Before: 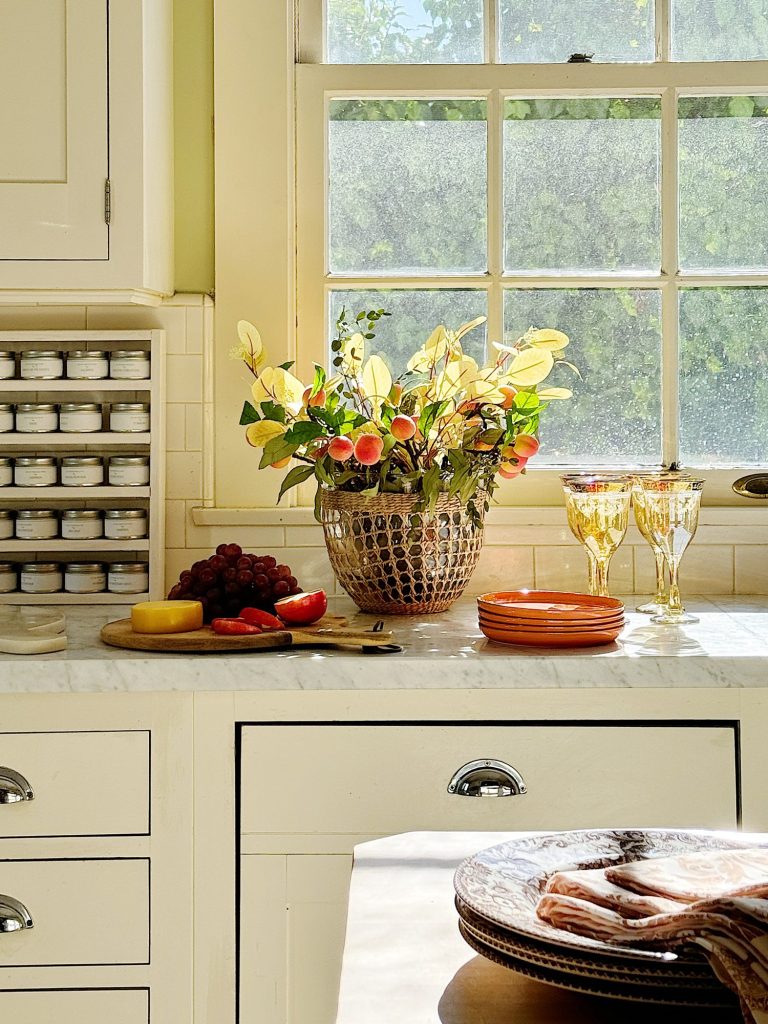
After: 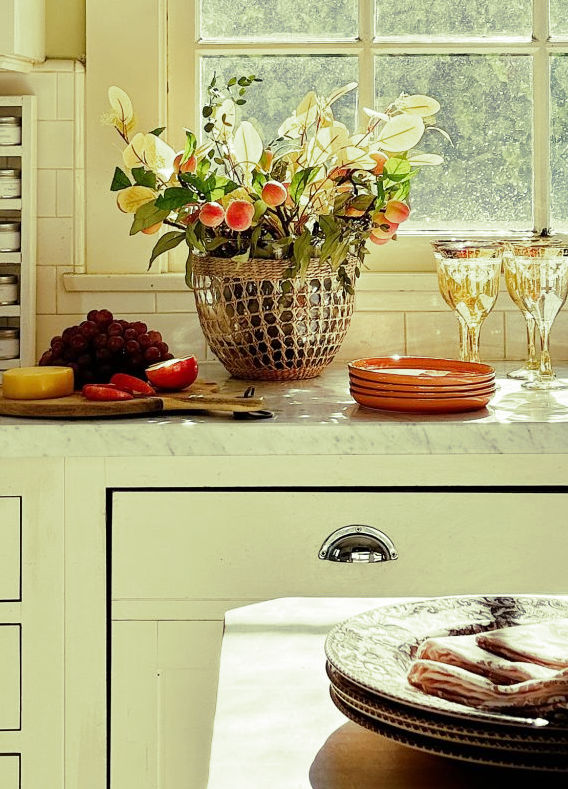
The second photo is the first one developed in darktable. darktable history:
split-toning: shadows › hue 290.82°, shadows › saturation 0.34, highlights › saturation 0.38, balance 0, compress 50%
crop: left 16.871%, top 22.857%, right 9.116%
